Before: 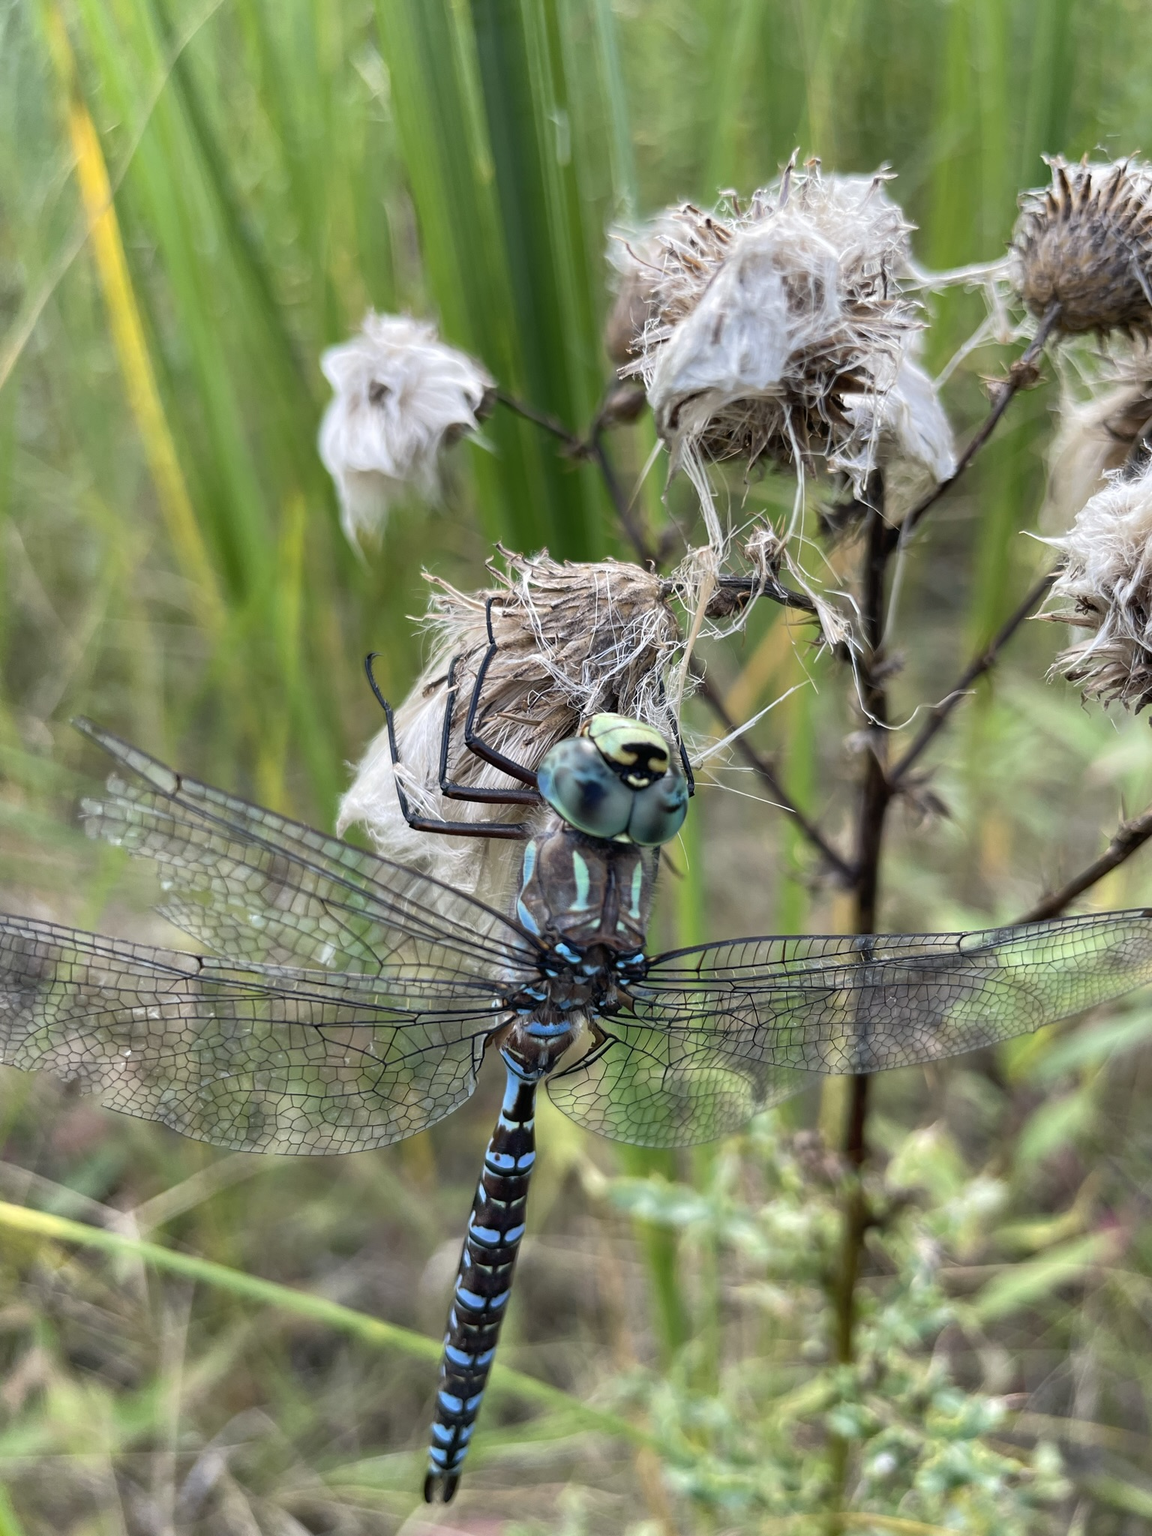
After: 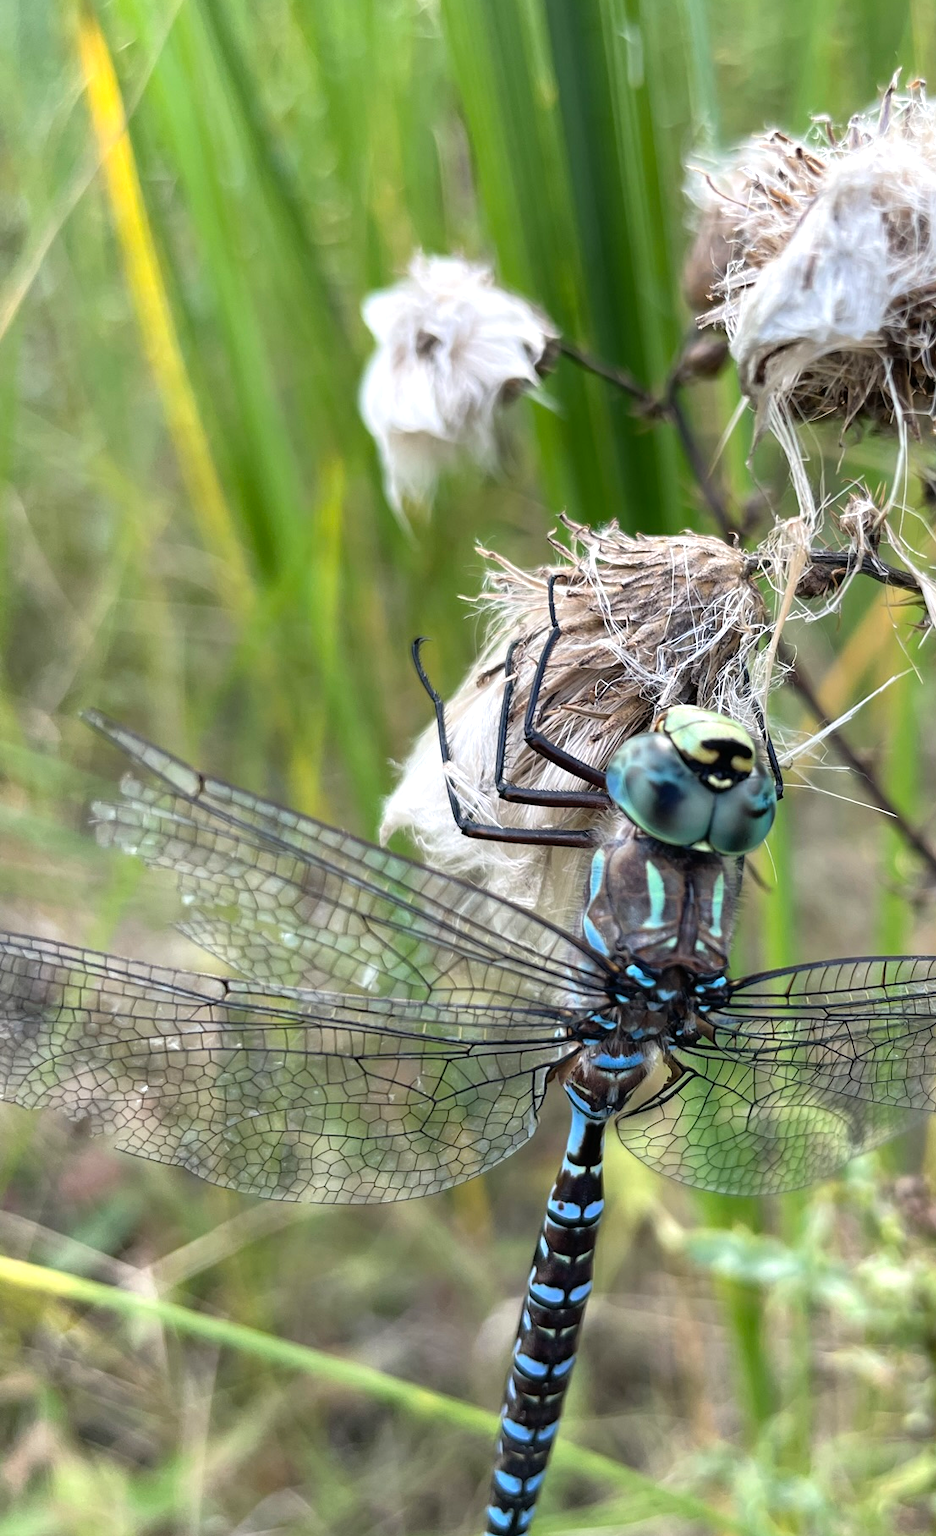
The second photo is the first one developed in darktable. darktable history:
tone equalizer: -8 EV -0.447 EV, -7 EV -0.377 EV, -6 EV -0.336 EV, -5 EV -0.211 EV, -3 EV 0.241 EV, -2 EV 0.309 EV, -1 EV 0.377 EV, +0 EV 0.431 EV, mask exposure compensation -0.491 EV
crop: top 5.75%, right 27.903%, bottom 5.554%
